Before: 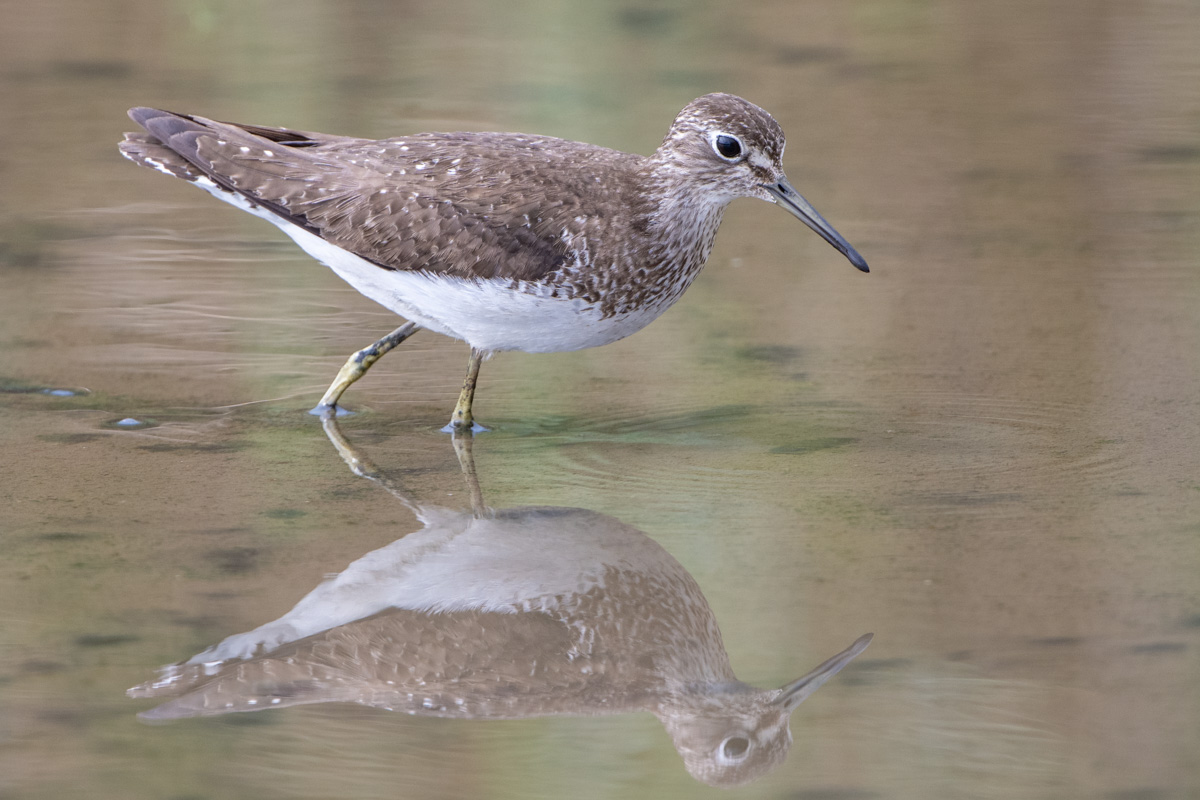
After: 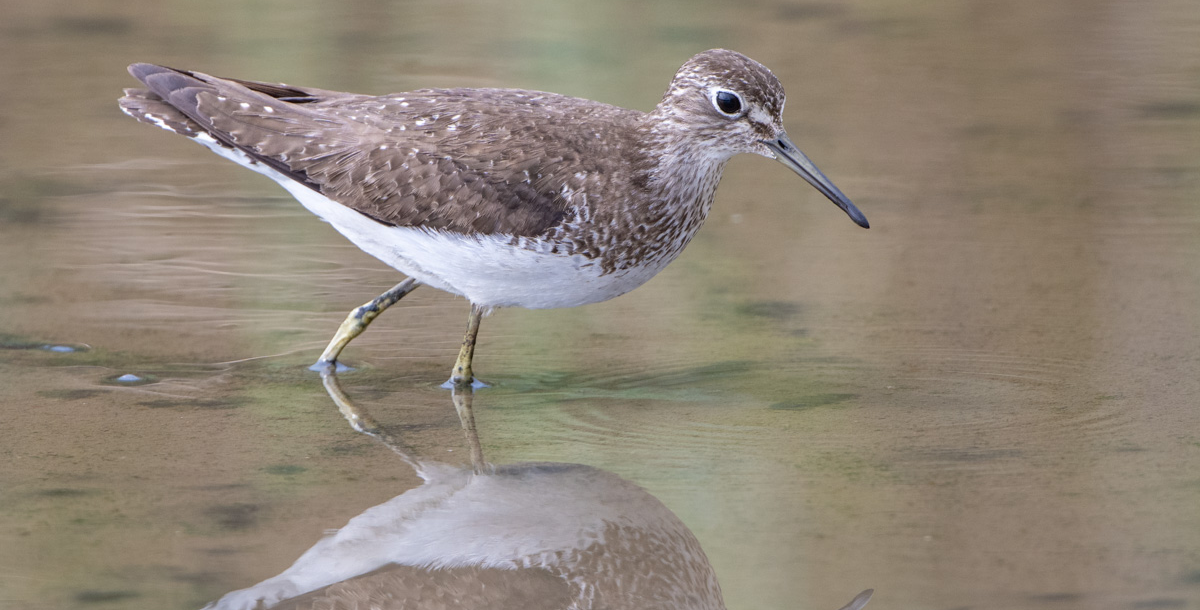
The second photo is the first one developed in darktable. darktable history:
crop: top 5.616%, bottom 18.067%
